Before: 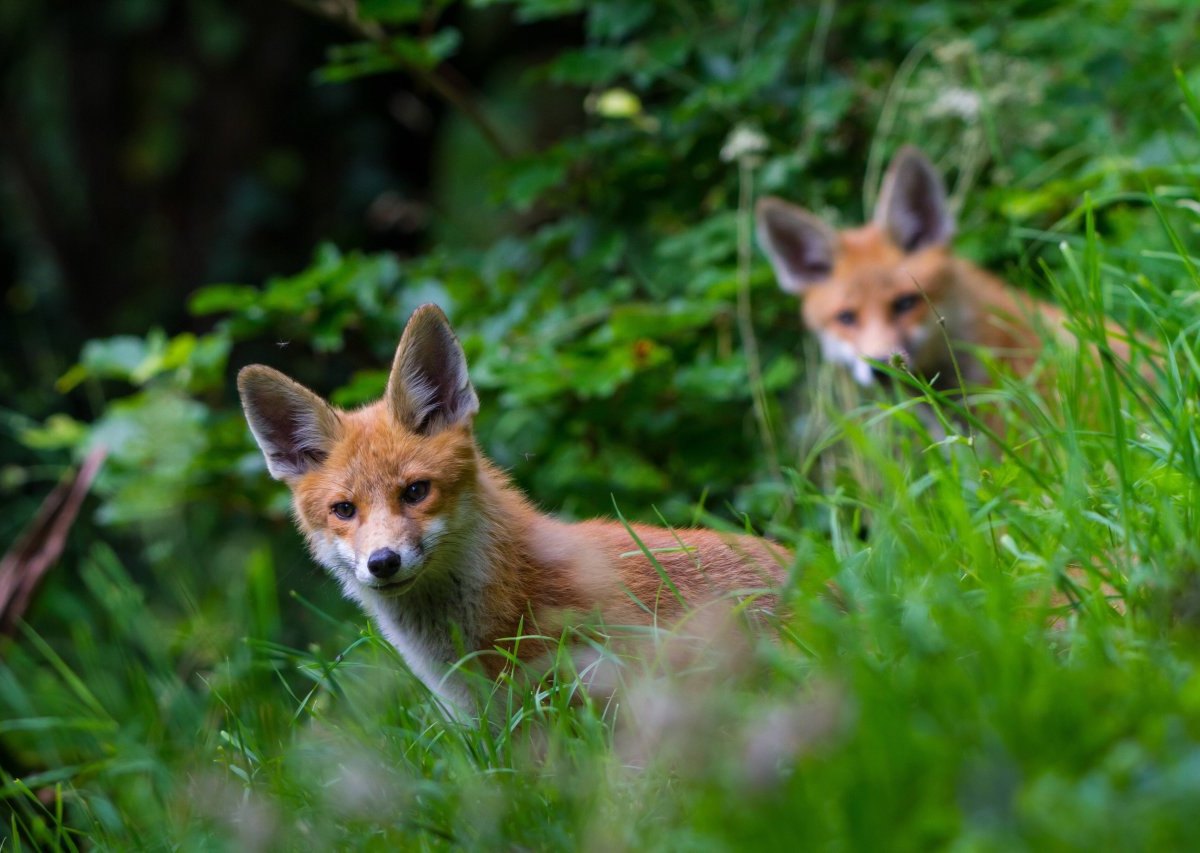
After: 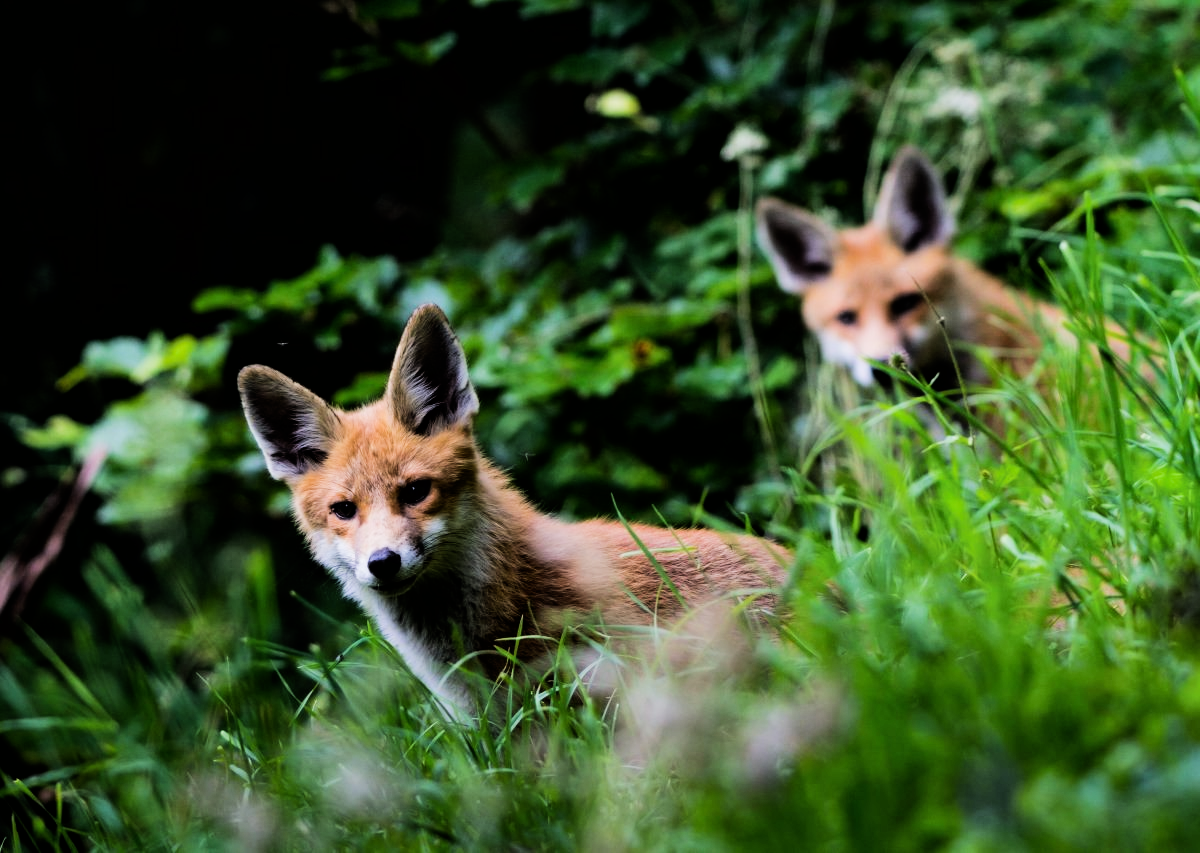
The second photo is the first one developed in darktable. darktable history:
tone equalizer: -8 EV -0.75 EV, -7 EV -0.7 EV, -6 EV -0.6 EV, -5 EV -0.4 EV, -3 EV 0.4 EV, -2 EV 0.6 EV, -1 EV 0.7 EV, +0 EV 0.75 EV, edges refinement/feathering 500, mask exposure compensation -1.57 EV, preserve details no
filmic rgb: black relative exposure -5 EV, hardness 2.88, contrast 1.3, highlights saturation mix -30%
